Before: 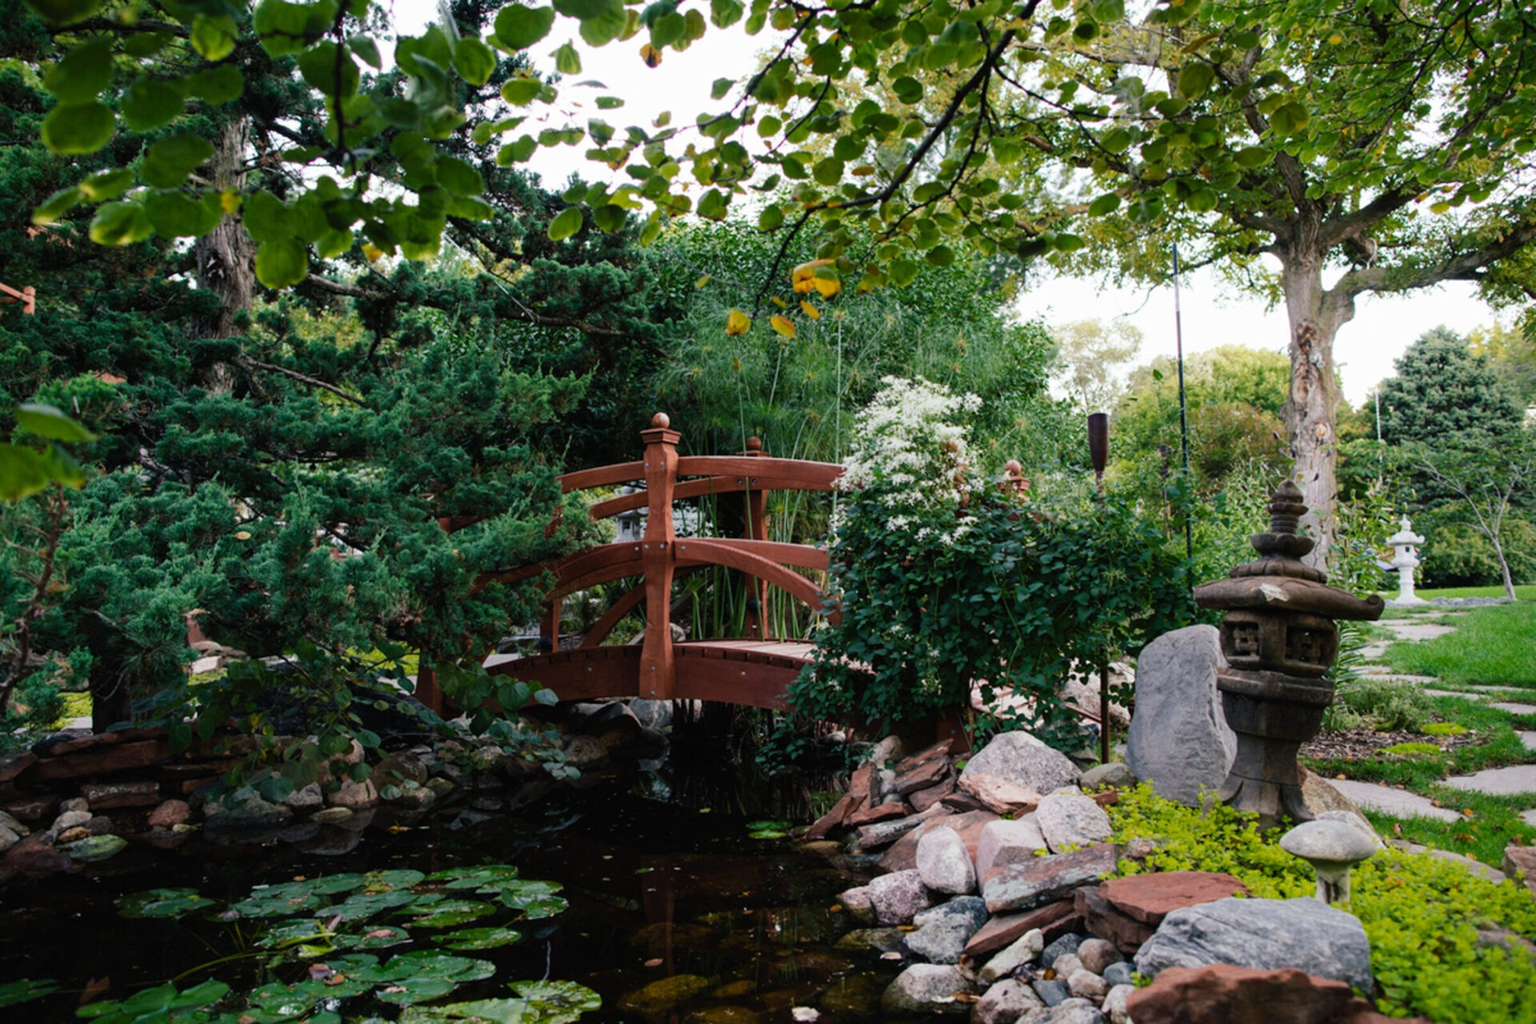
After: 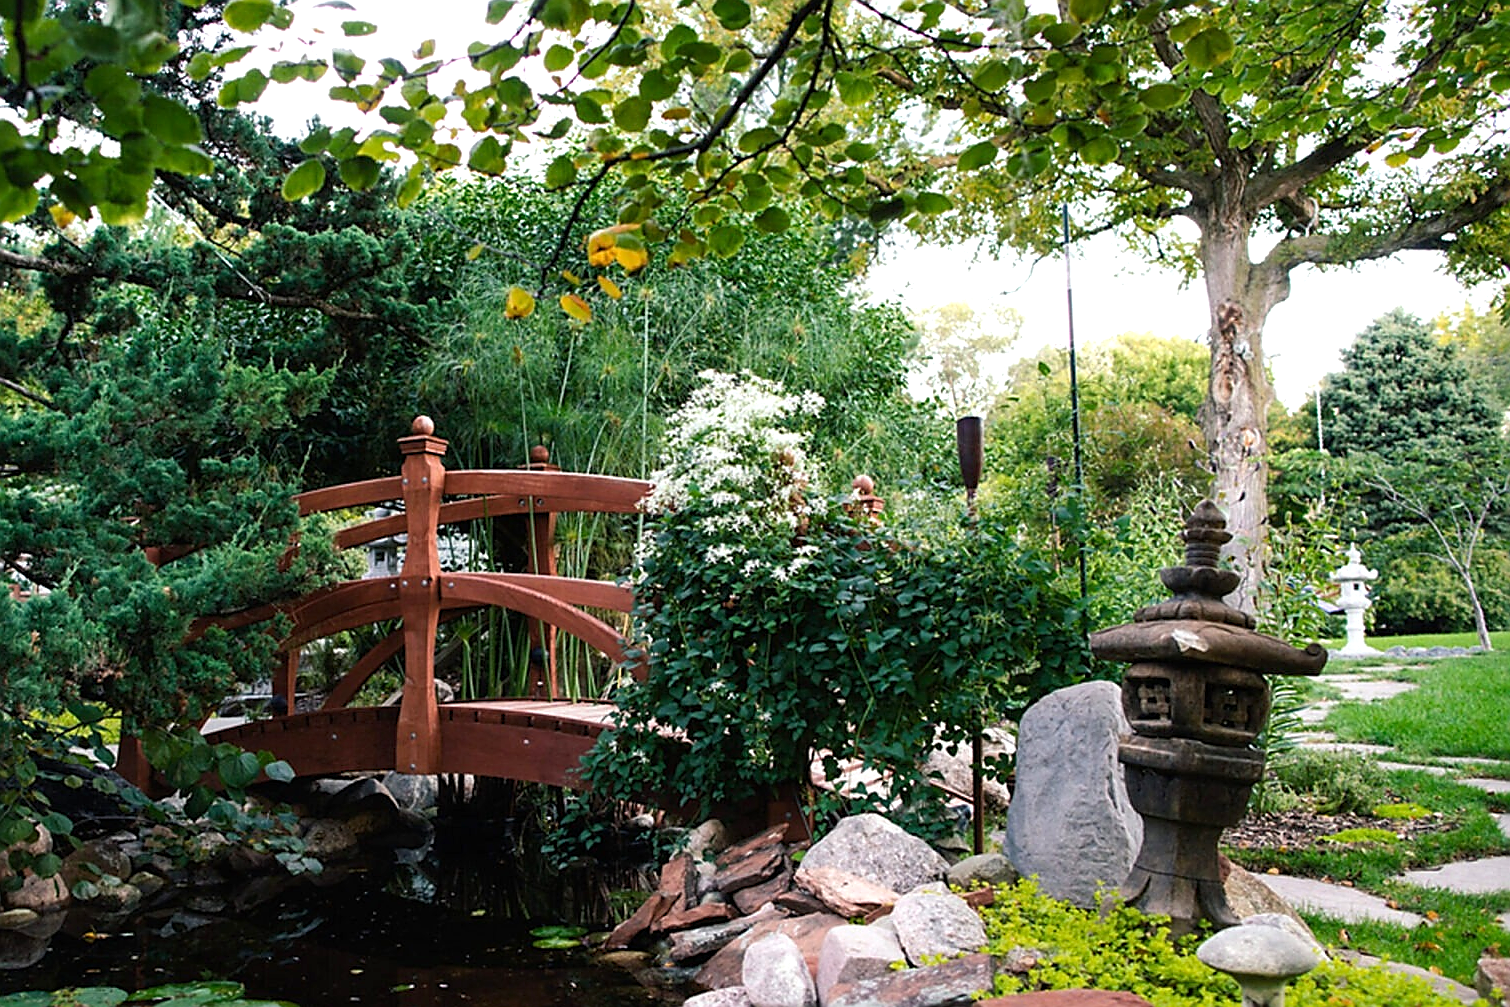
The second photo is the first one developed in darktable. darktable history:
sharpen: radius 1.412, amount 1.262, threshold 0.748
levels: levels [0, 0.499, 1]
tone equalizer: edges refinement/feathering 500, mask exposure compensation -1.57 EV, preserve details no
exposure: black level correction 0.001, exposure 0.499 EV, compensate exposure bias true, compensate highlight preservation false
crop and rotate: left 21.014%, top 7.815%, right 0.331%, bottom 13.462%
